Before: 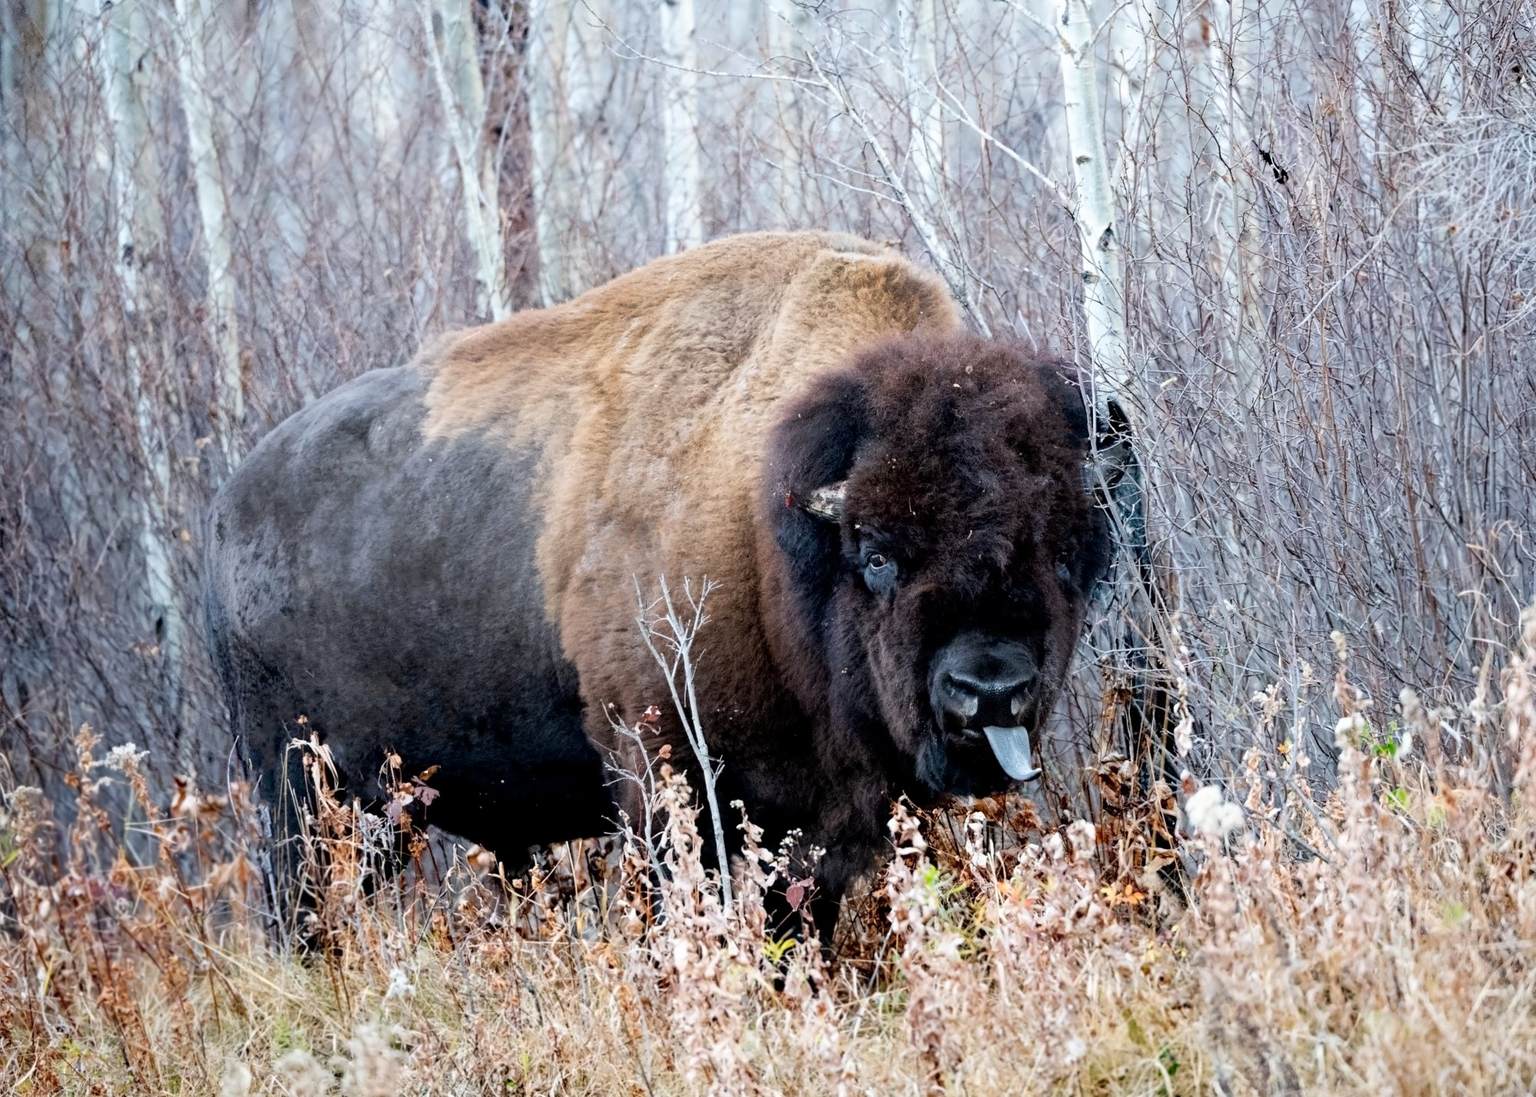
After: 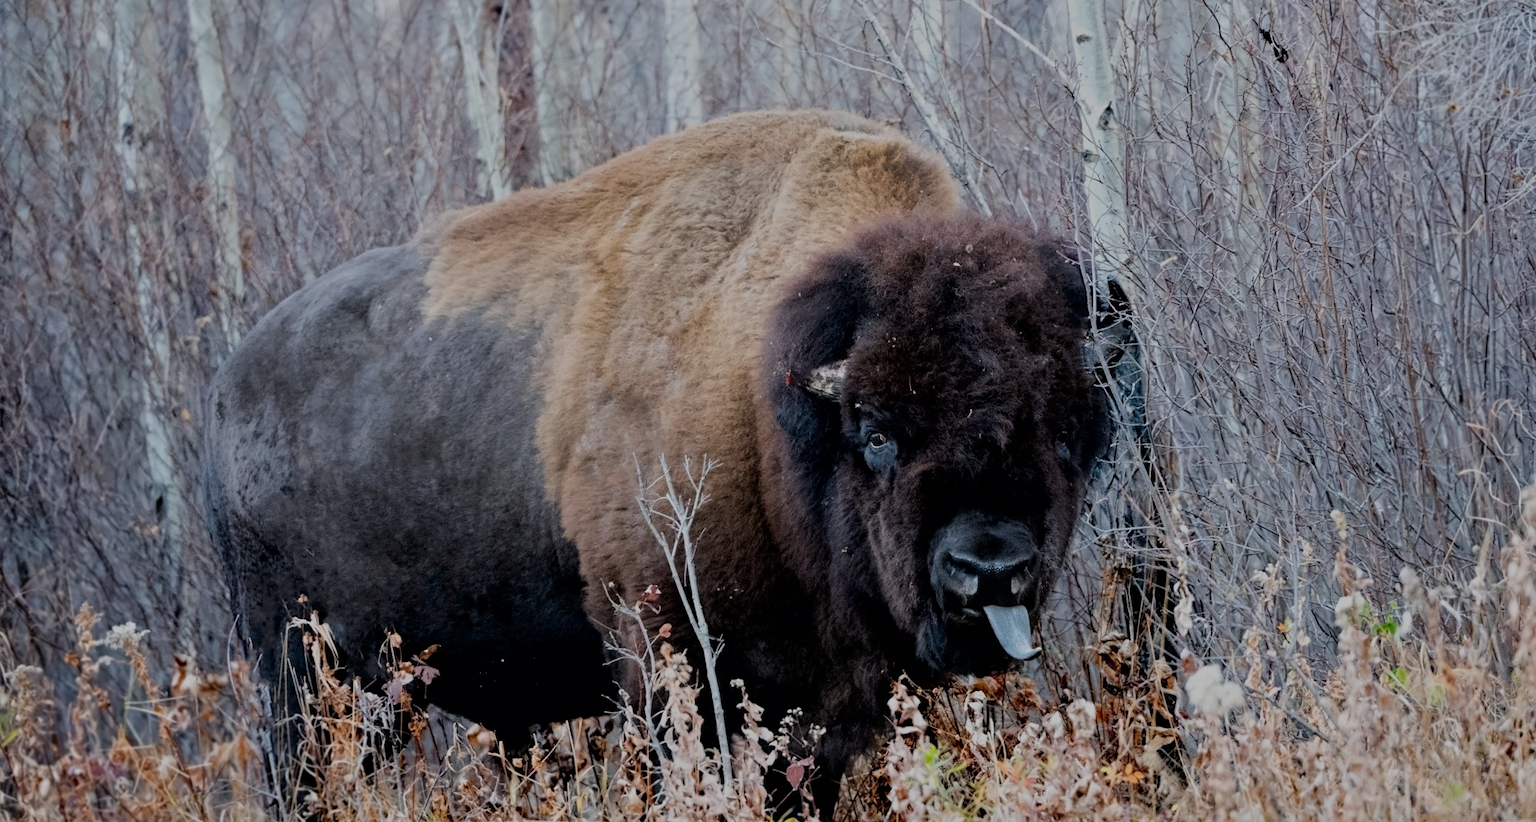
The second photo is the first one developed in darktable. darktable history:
crop: top 11.064%, bottom 13.94%
tone equalizer: -8 EV -0.001 EV, -7 EV 0.005 EV, -6 EV -0.028 EV, -5 EV 0.018 EV, -4 EV -0.023 EV, -3 EV 0.022 EV, -2 EV -0.075 EV, -1 EV -0.284 EV, +0 EV -0.609 EV
exposure: exposure -0.592 EV, compensate highlight preservation false
filmic rgb: black relative exposure -11.32 EV, white relative exposure 3.21 EV, hardness 6.77, color science v6 (2022)
